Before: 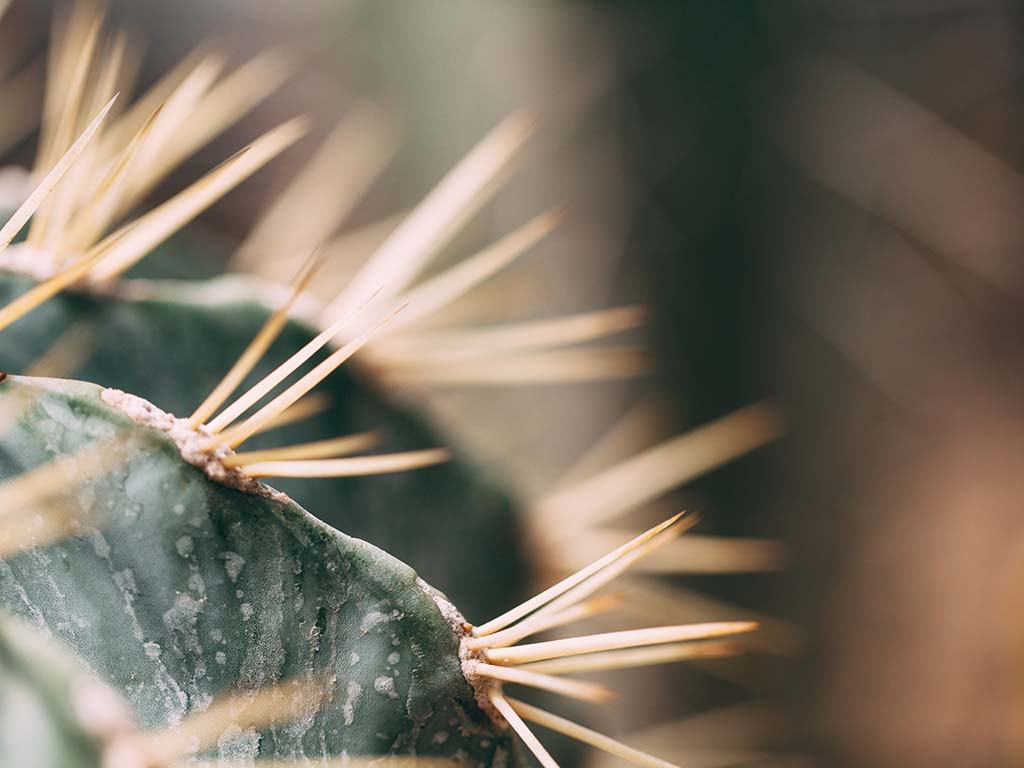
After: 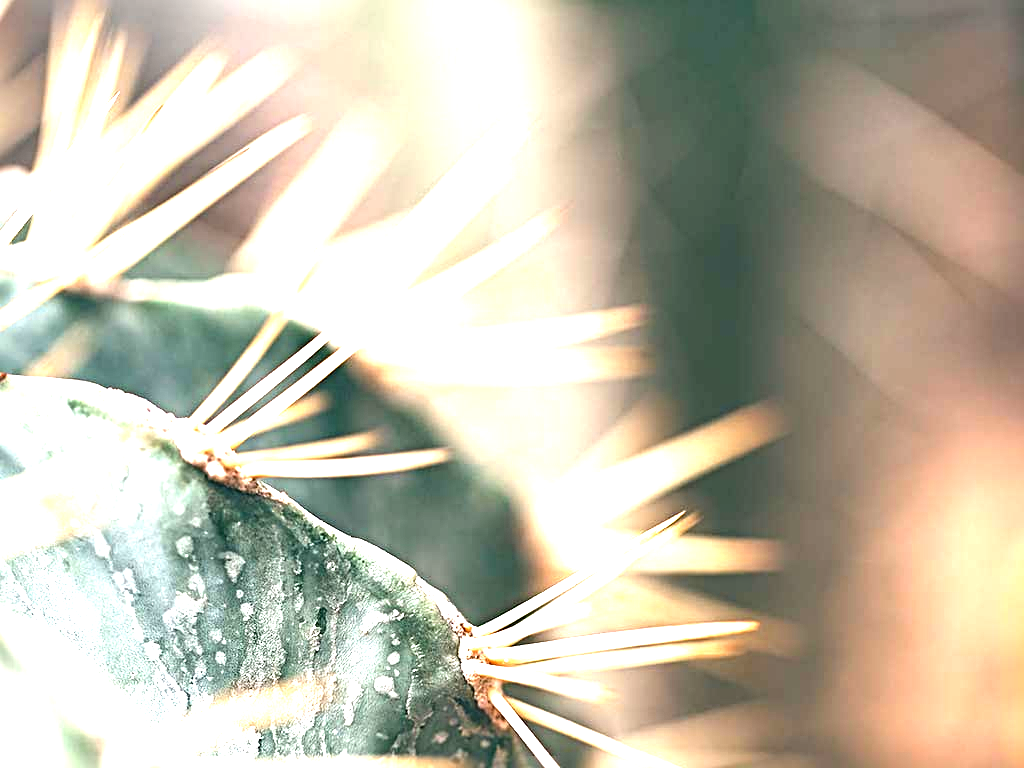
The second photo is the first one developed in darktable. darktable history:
sharpen: radius 4.895
exposure: exposure 2.054 EV, compensate highlight preservation false
